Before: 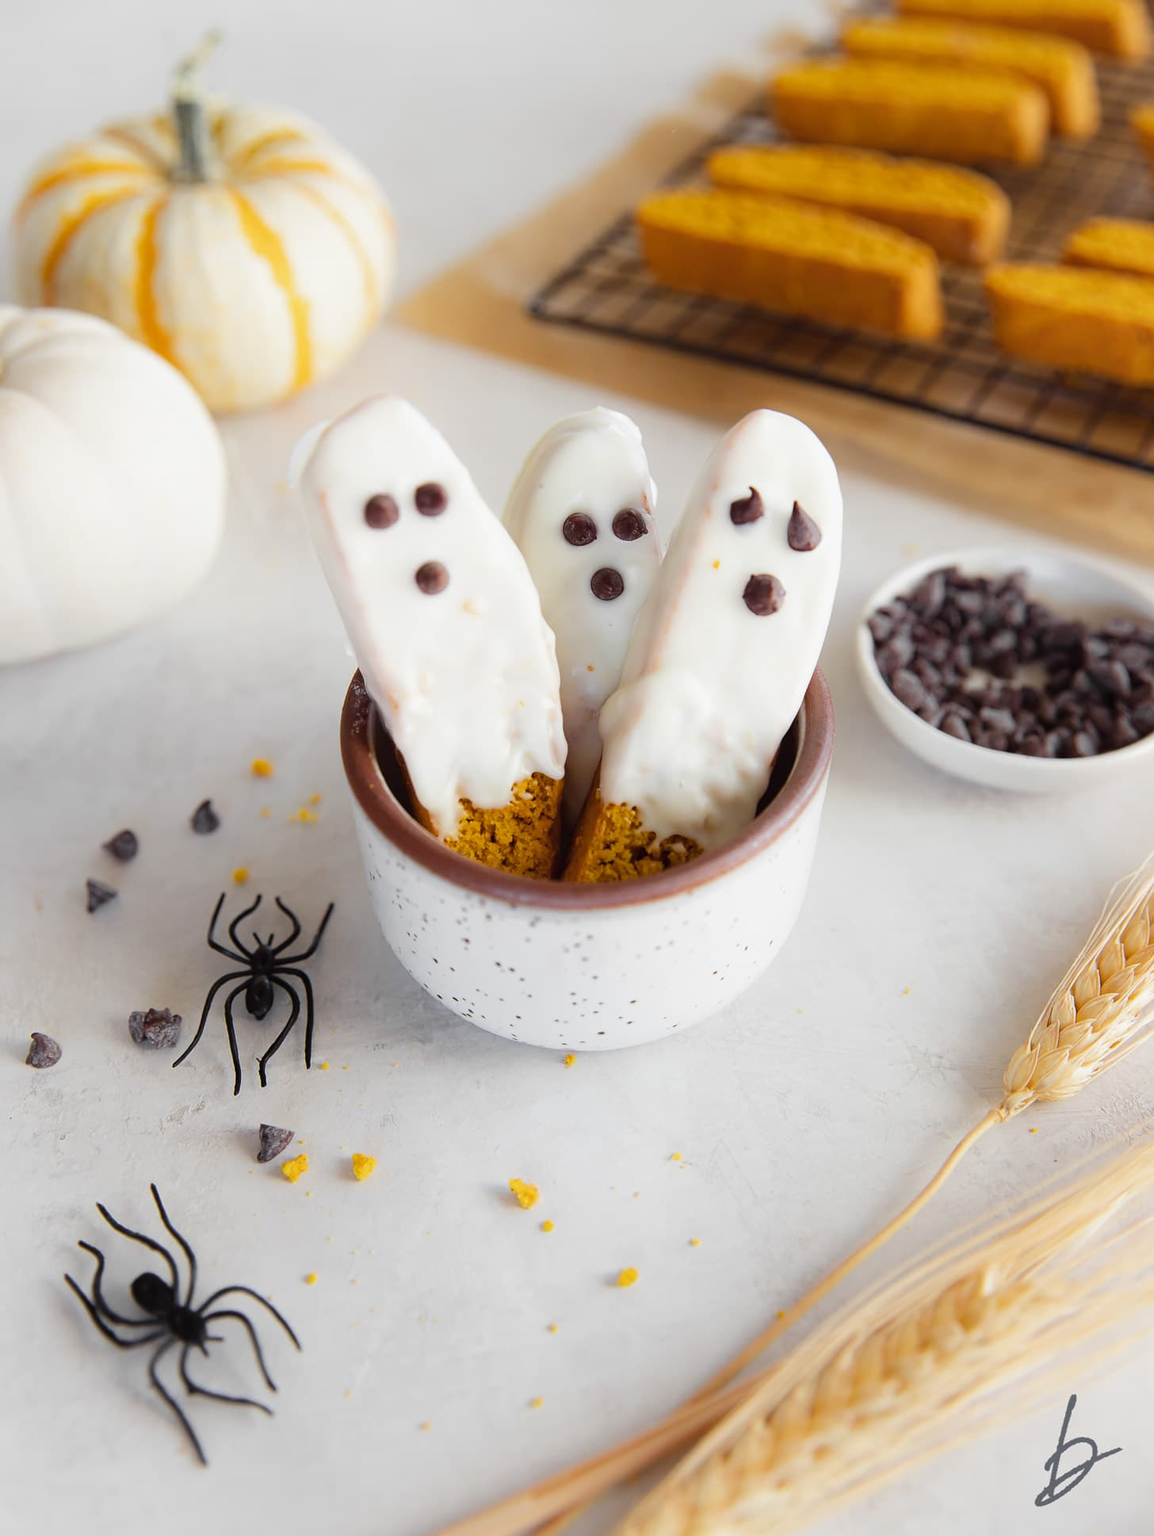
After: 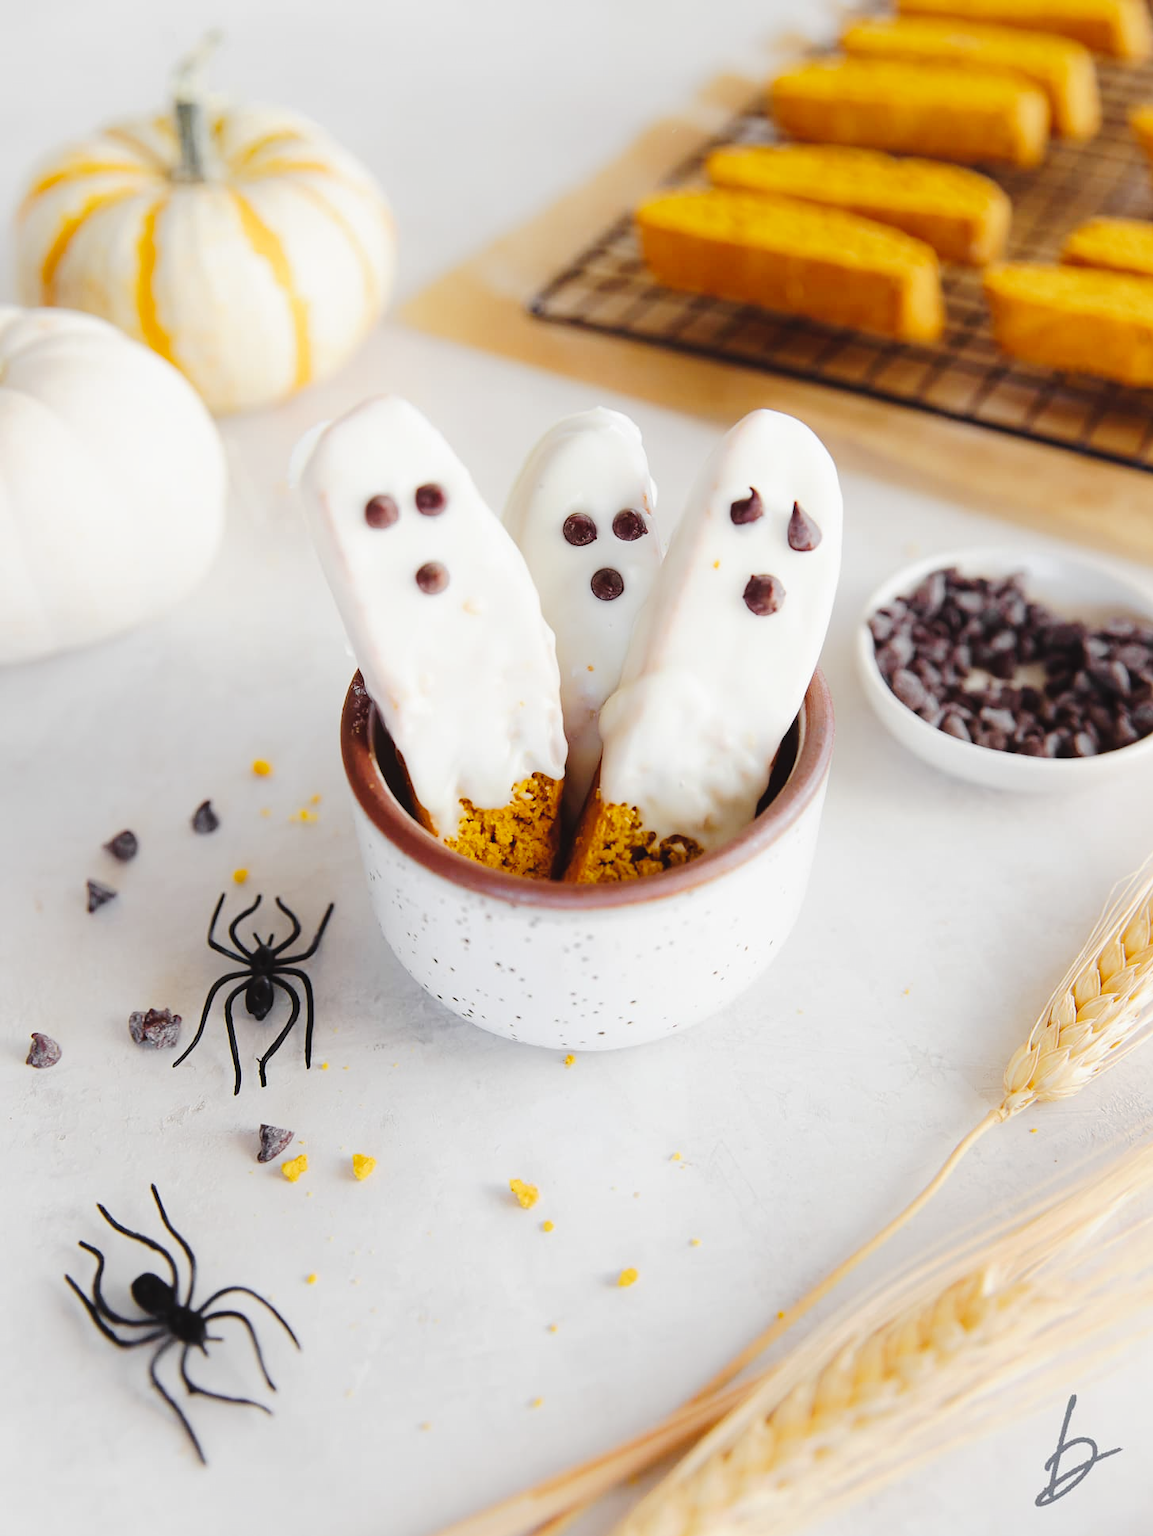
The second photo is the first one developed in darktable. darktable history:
tone curve: curves: ch0 [(0, 0) (0.003, 0.039) (0.011, 0.041) (0.025, 0.048) (0.044, 0.065) (0.069, 0.084) (0.1, 0.104) (0.136, 0.137) (0.177, 0.19) (0.224, 0.245) (0.277, 0.32) (0.335, 0.409) (0.399, 0.496) (0.468, 0.58) (0.543, 0.656) (0.623, 0.733) (0.709, 0.796) (0.801, 0.852) (0.898, 0.93) (1, 1)], preserve colors none
